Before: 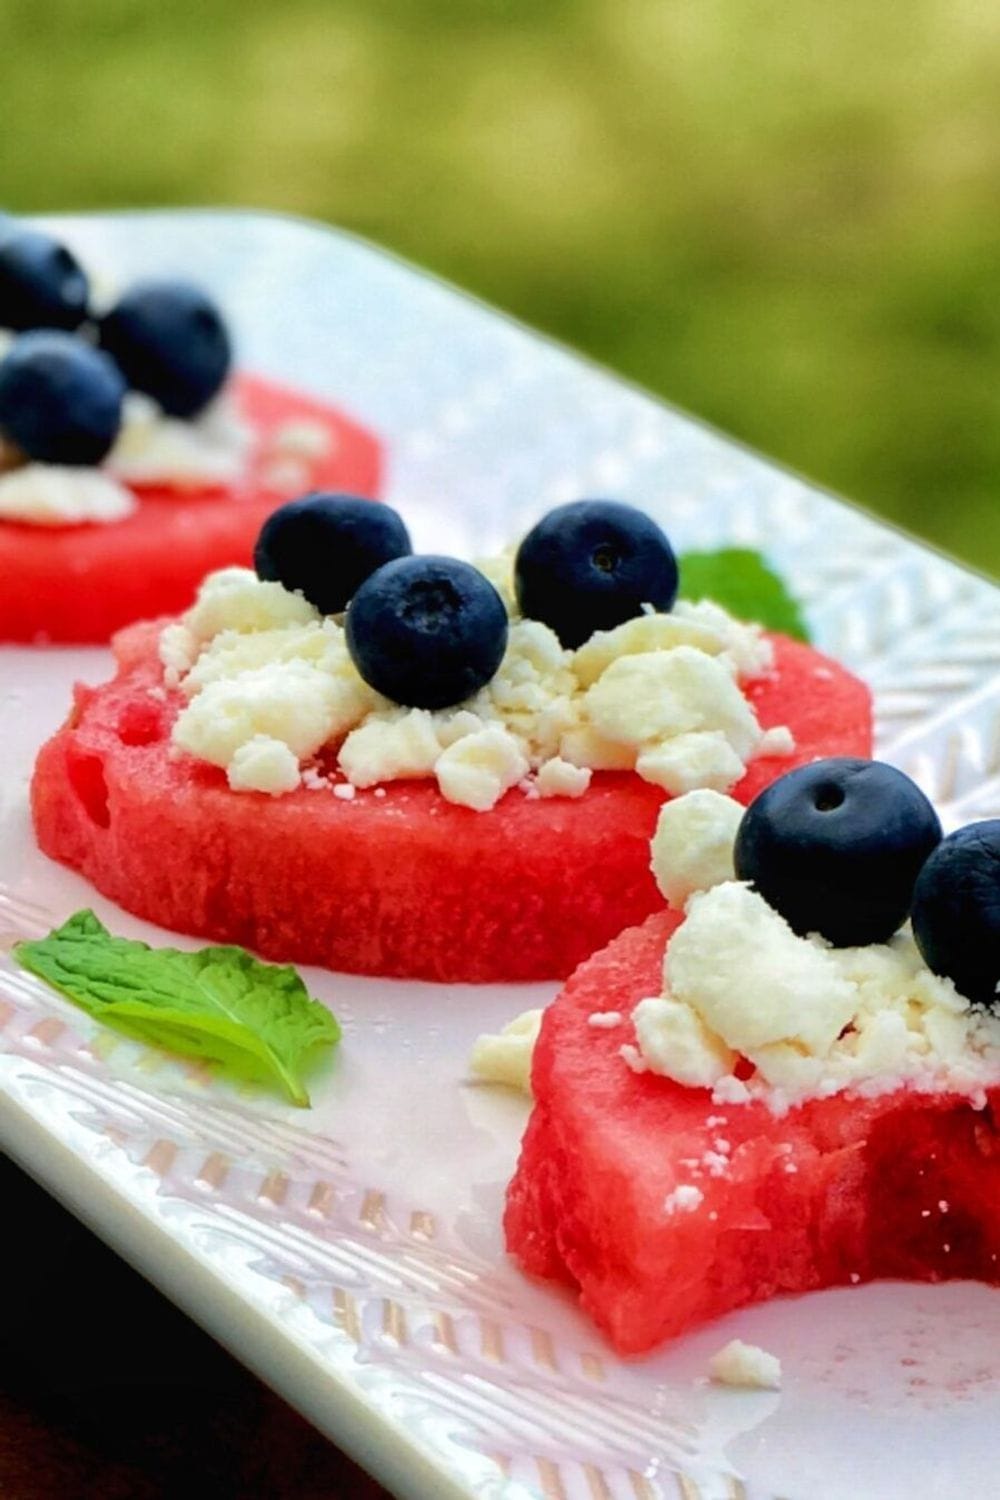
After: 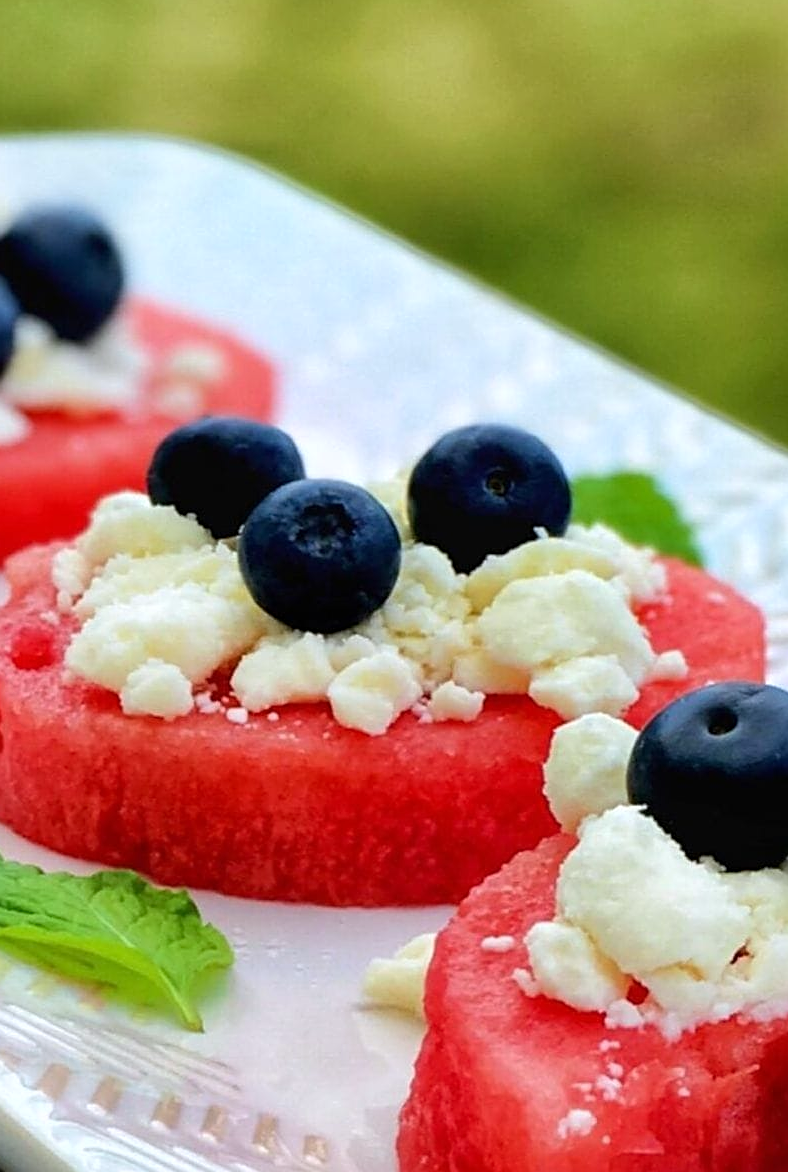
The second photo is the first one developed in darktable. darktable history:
crop and rotate: left 10.77%, top 5.1%, right 10.41%, bottom 16.76%
sharpen: on, module defaults
white balance: red 0.983, blue 1.036
